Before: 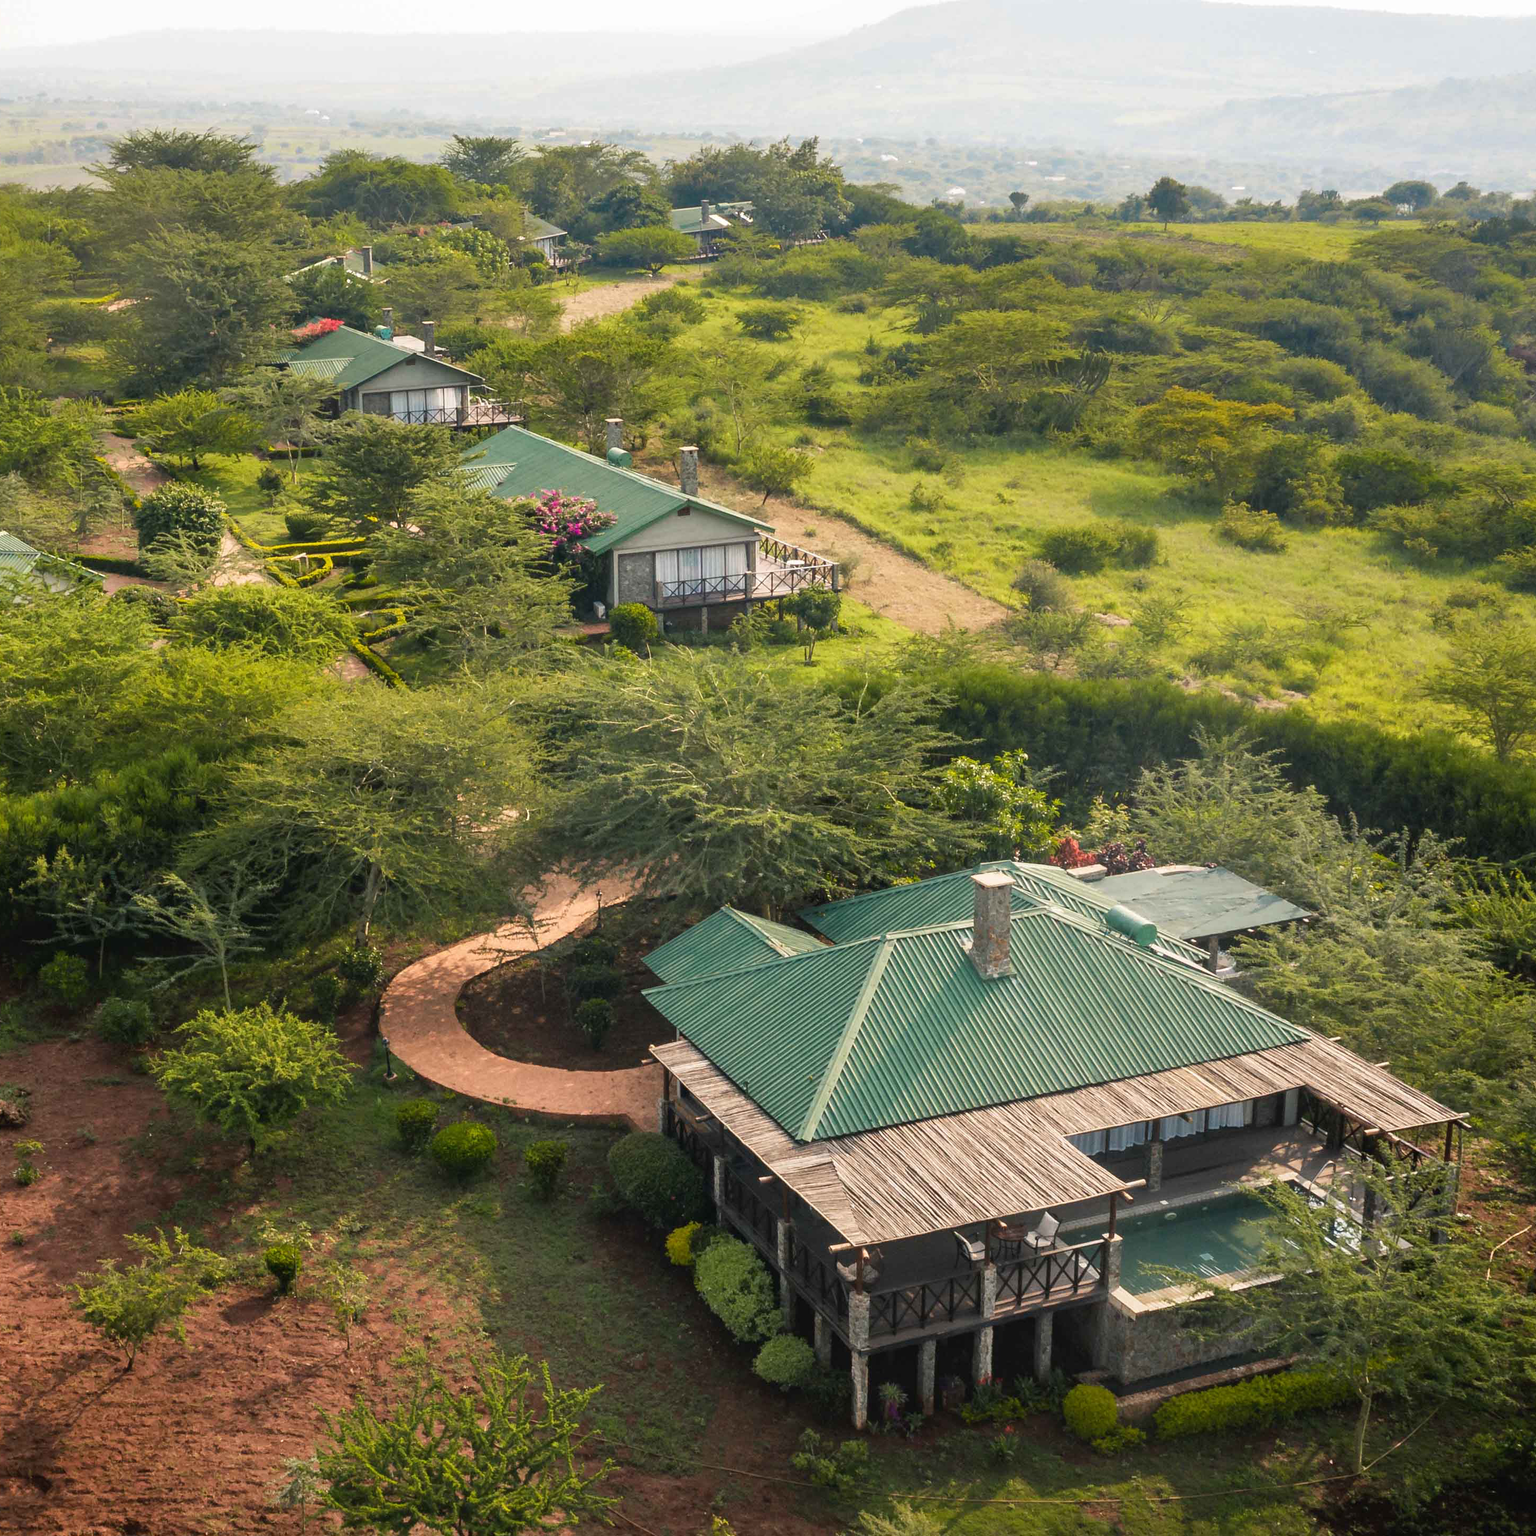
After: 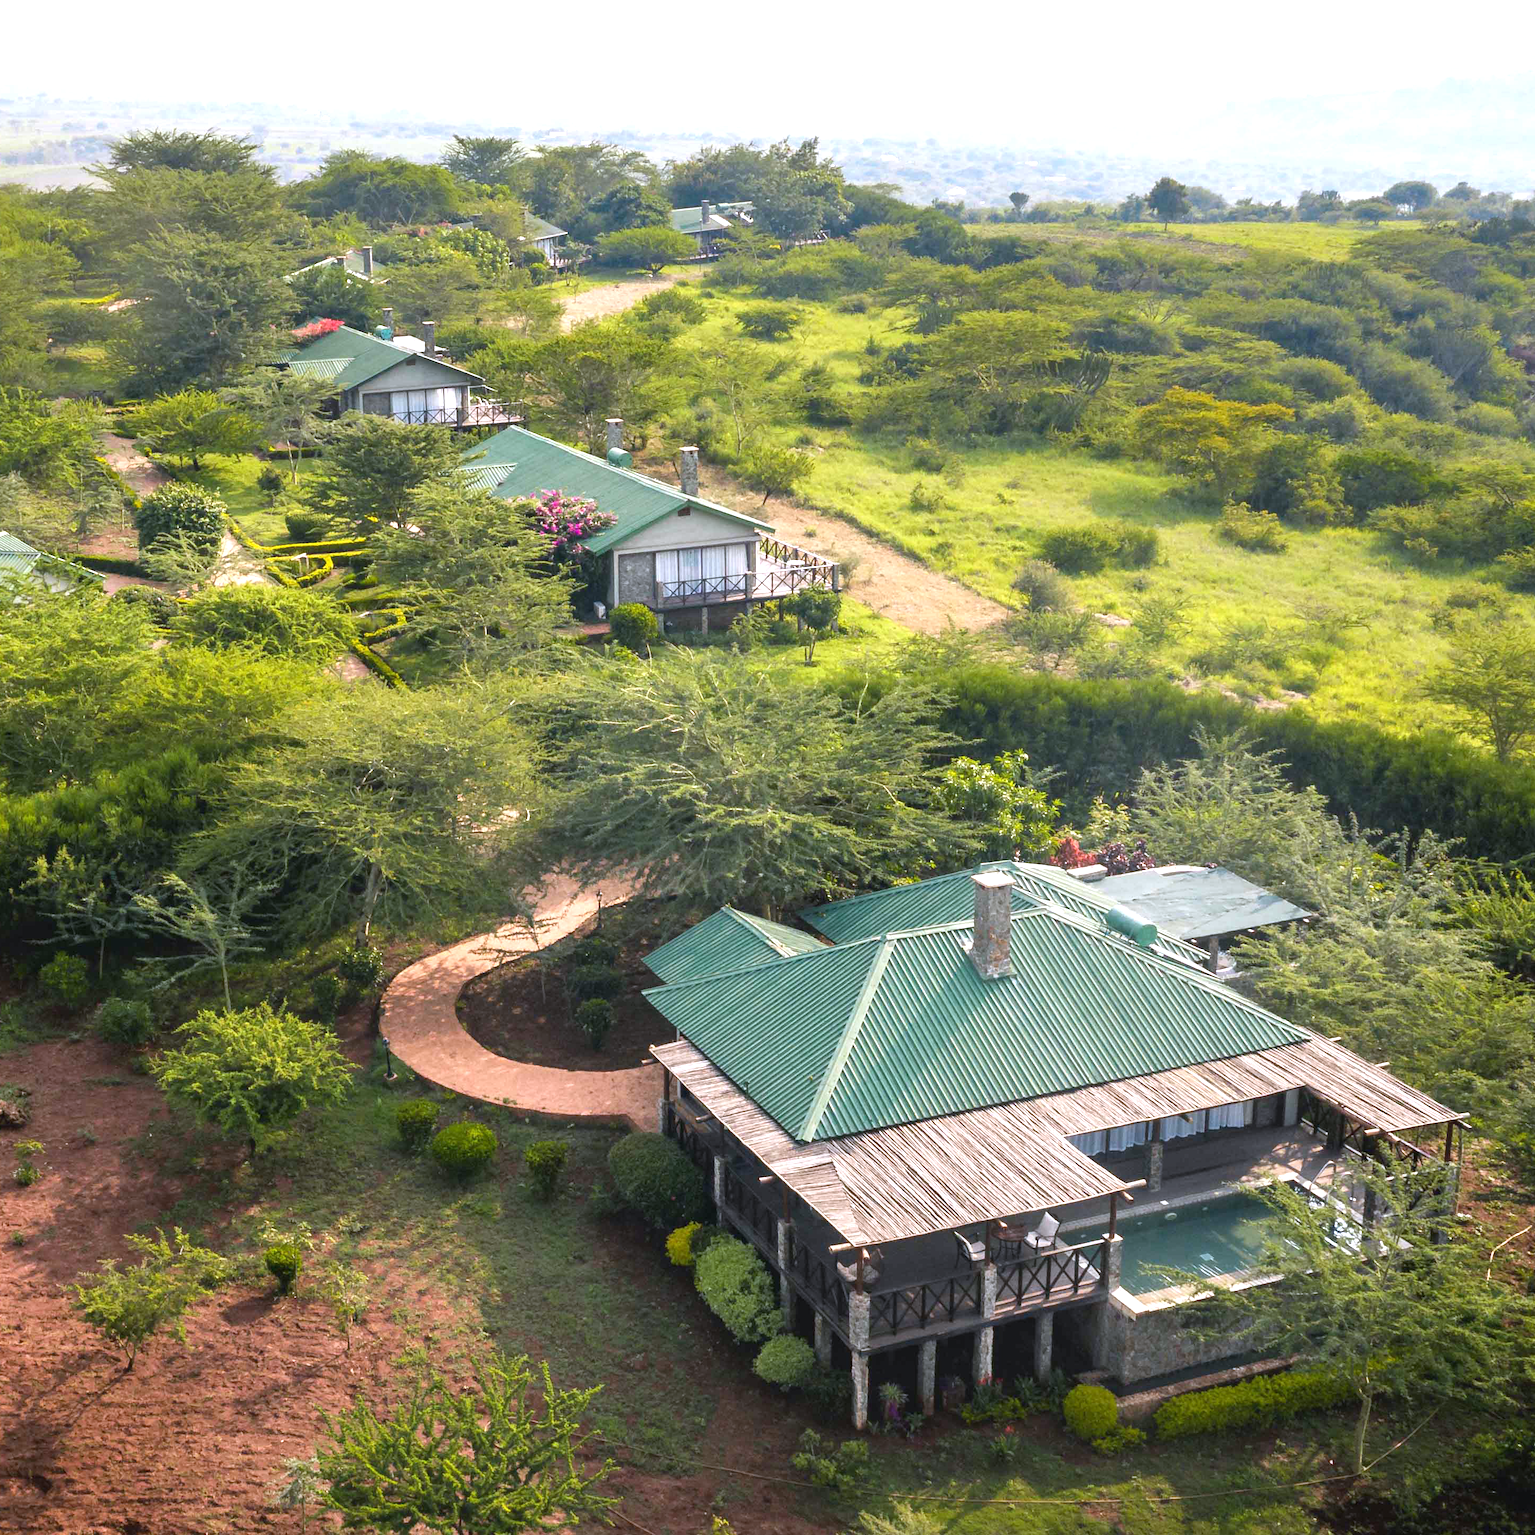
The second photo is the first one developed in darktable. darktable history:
white balance: red 0.967, blue 1.119, emerald 0.756
exposure: exposure 0.6 EV, compensate highlight preservation false
